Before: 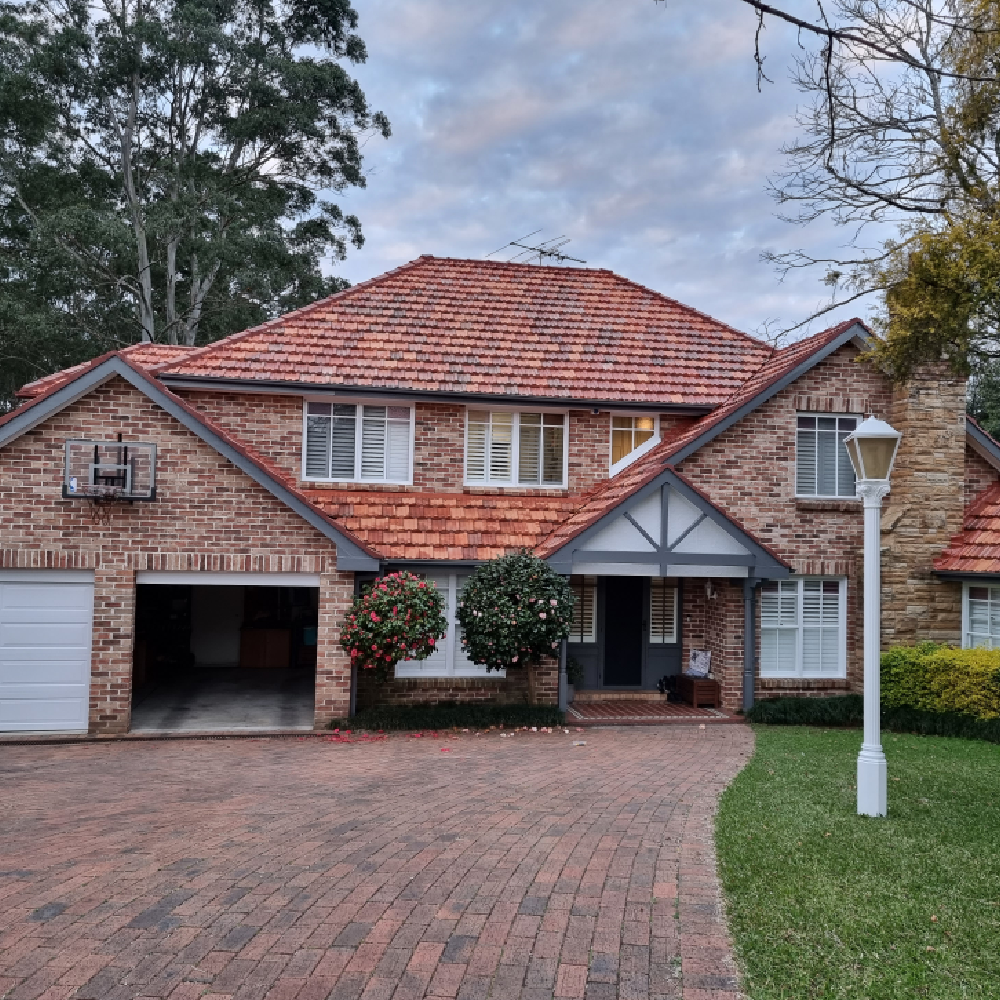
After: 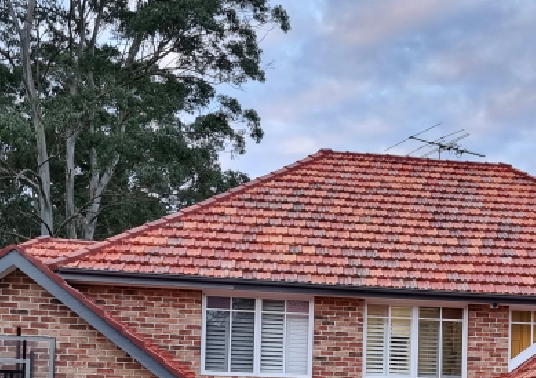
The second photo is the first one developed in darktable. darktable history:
crop: left 10.121%, top 10.631%, right 36.218%, bottom 51.526%
contrast brightness saturation: contrast 0.08, saturation 0.2
